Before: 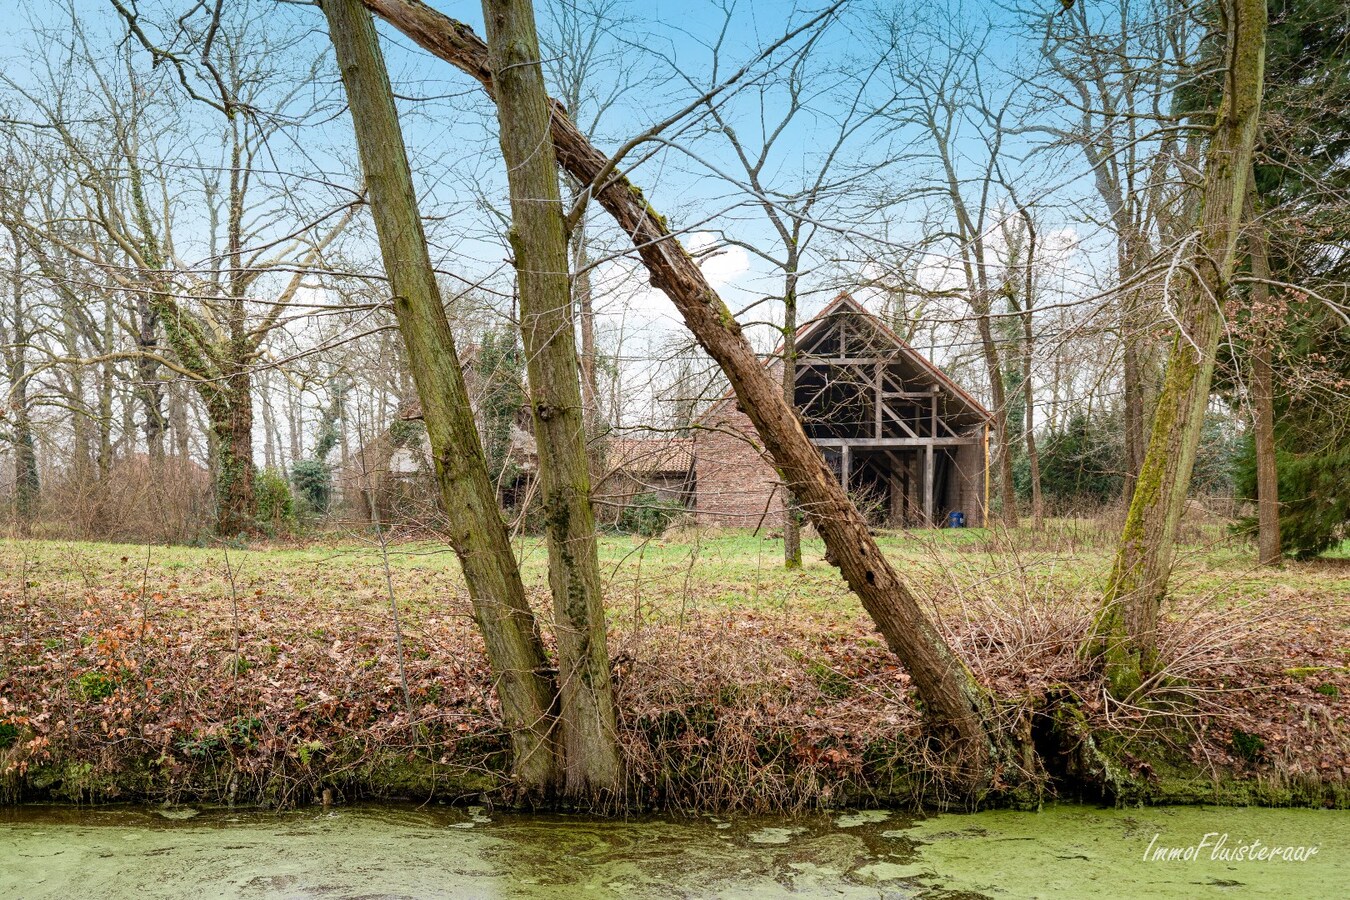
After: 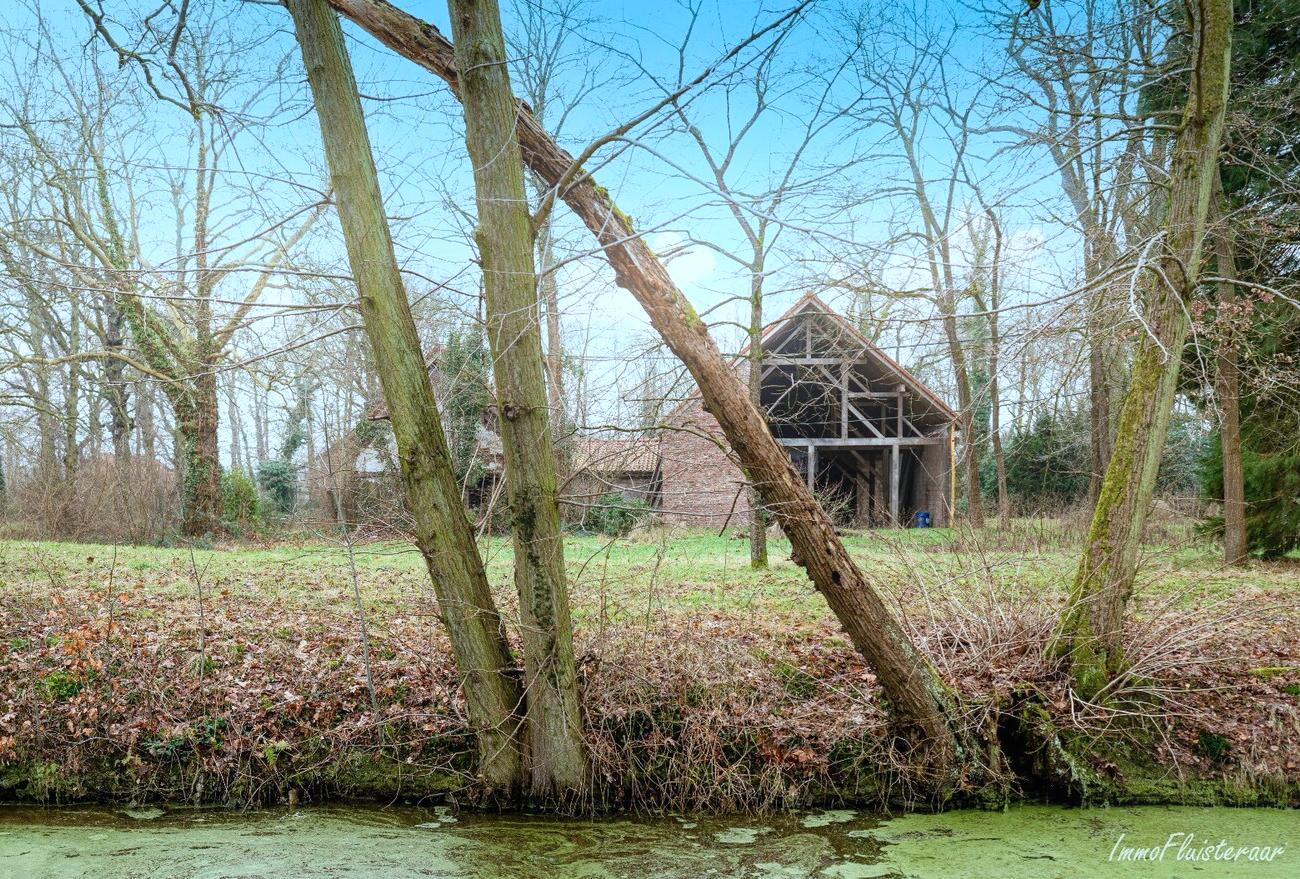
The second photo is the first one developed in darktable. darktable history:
color calibration: illuminant F (fluorescent), F source F9 (Cool White Deluxe 4150 K) – high CRI, x 0.374, y 0.373, temperature 4158.34 K
crop and rotate: left 2.536%, right 1.107%, bottom 2.246%
bloom: size 16%, threshold 98%, strength 20%
tone equalizer: on, module defaults
